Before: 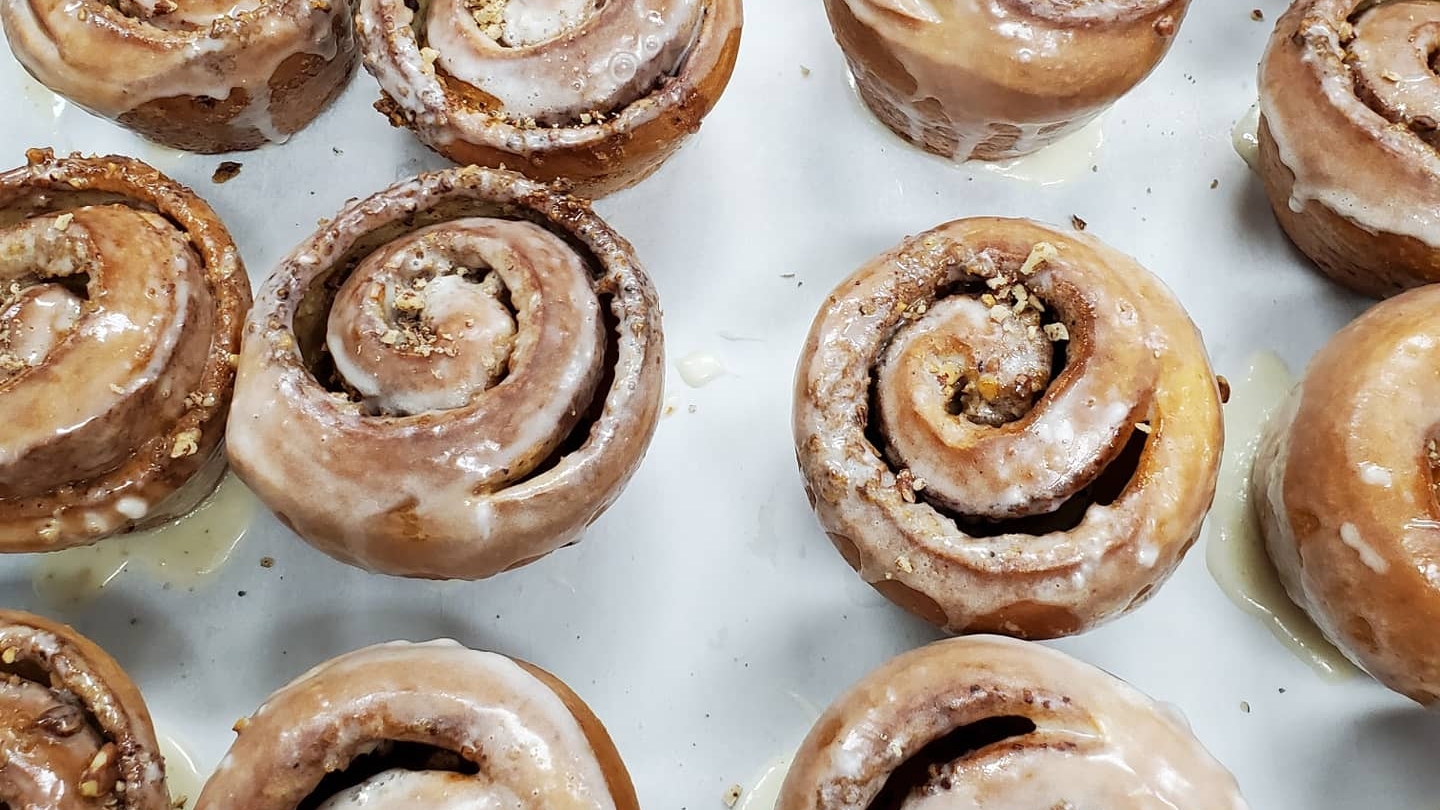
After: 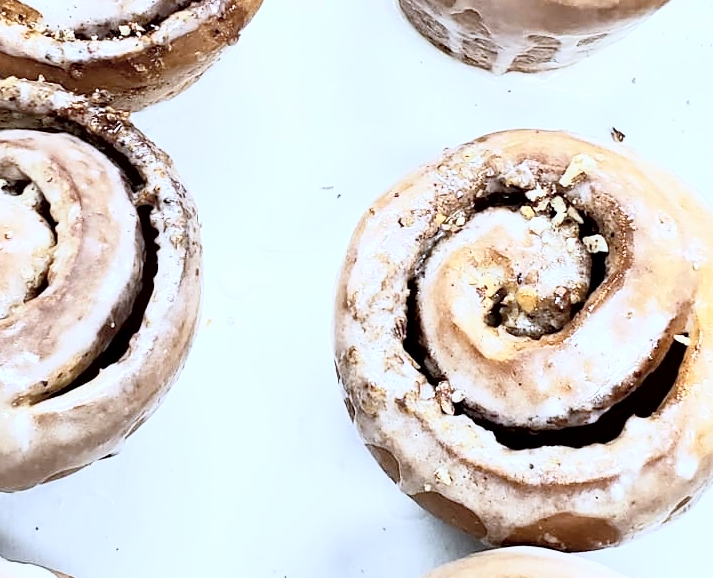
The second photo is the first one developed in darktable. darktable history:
crop: left 32.075%, top 10.976%, right 18.355%, bottom 17.596%
white balance: red 0.926, green 1.003, blue 1.133
contrast brightness saturation: contrast 0.43, brightness 0.56, saturation -0.19
exposure: black level correction 0.009, compensate highlight preservation false
